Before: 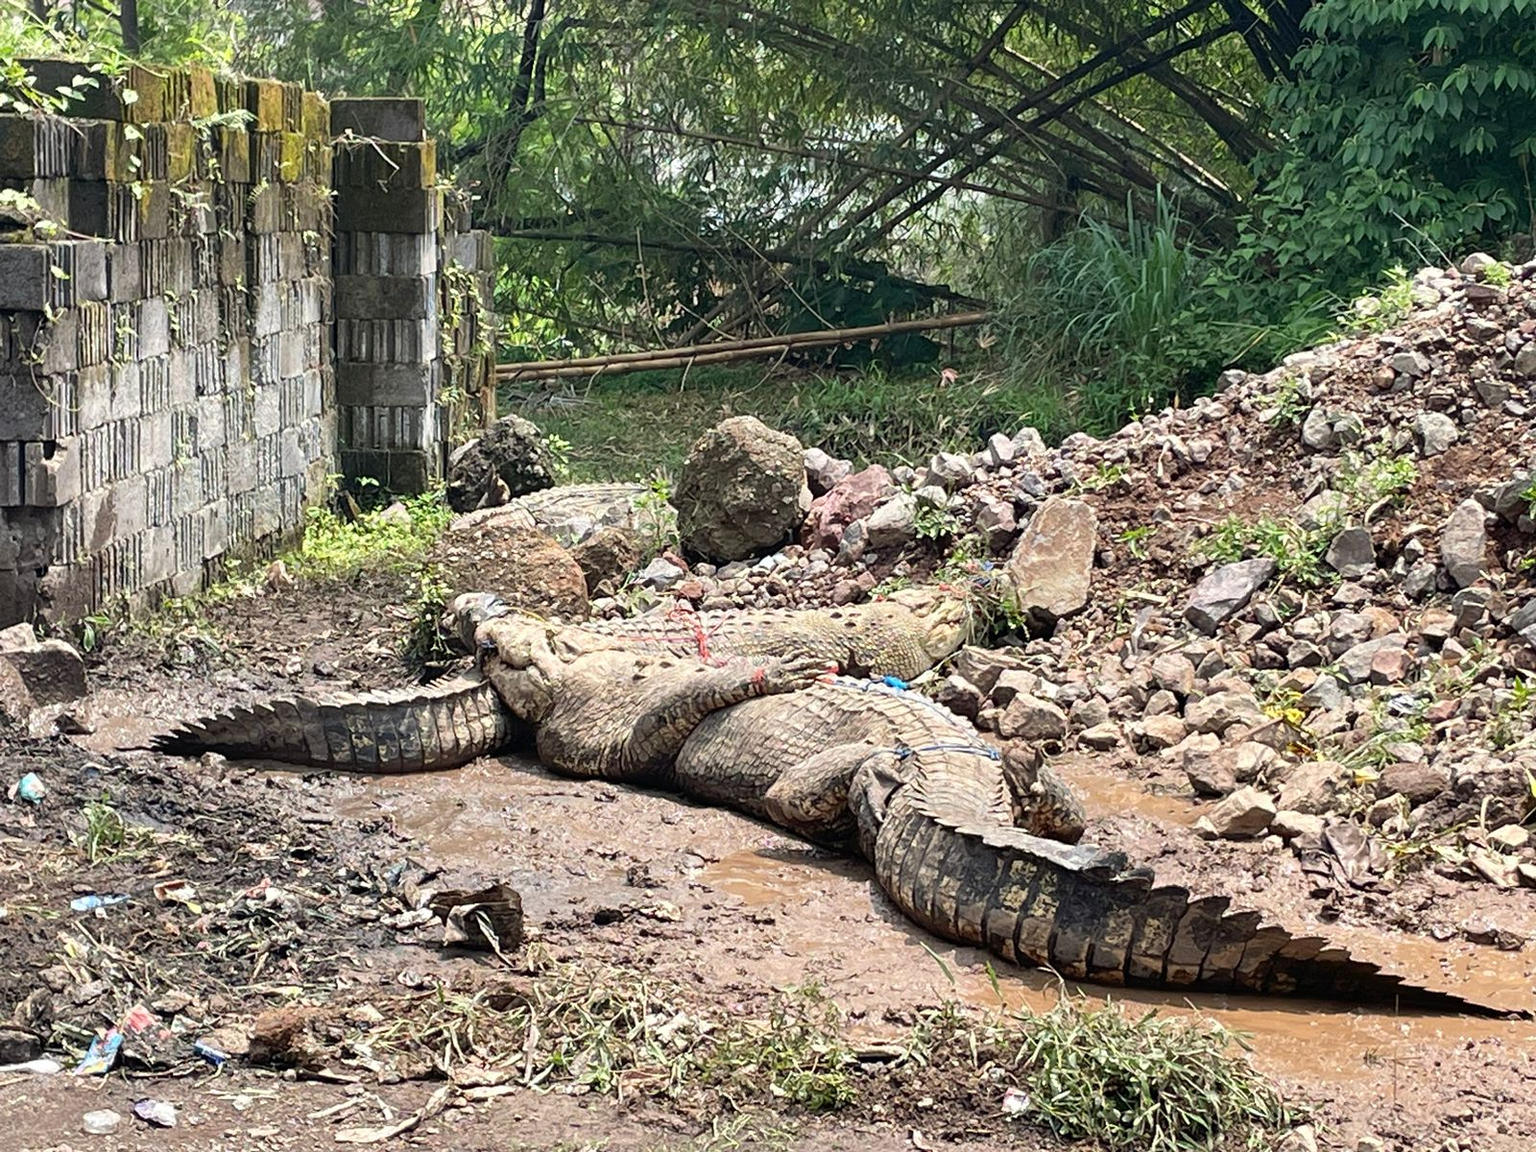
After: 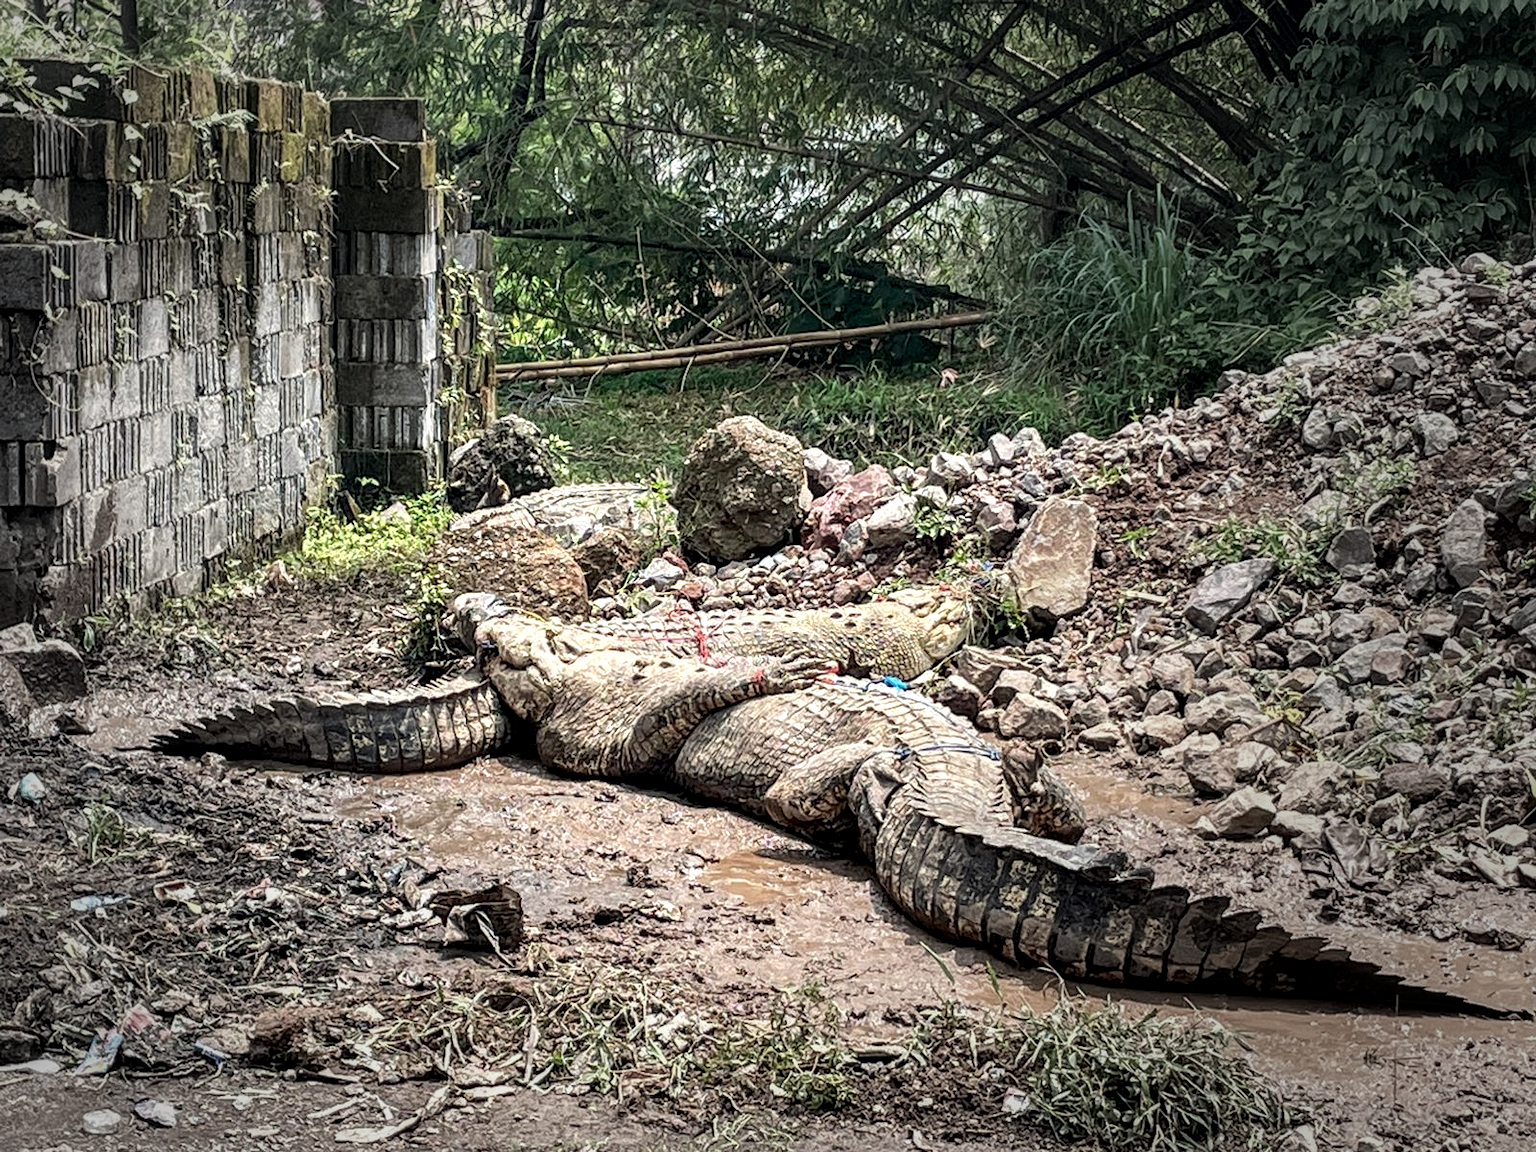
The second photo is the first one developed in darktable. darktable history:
local contrast: detail 160%
vignetting: fall-off start 33.76%, fall-off radius 64.94%, brightness -0.575, center (-0.12, -0.002), width/height ratio 0.959
